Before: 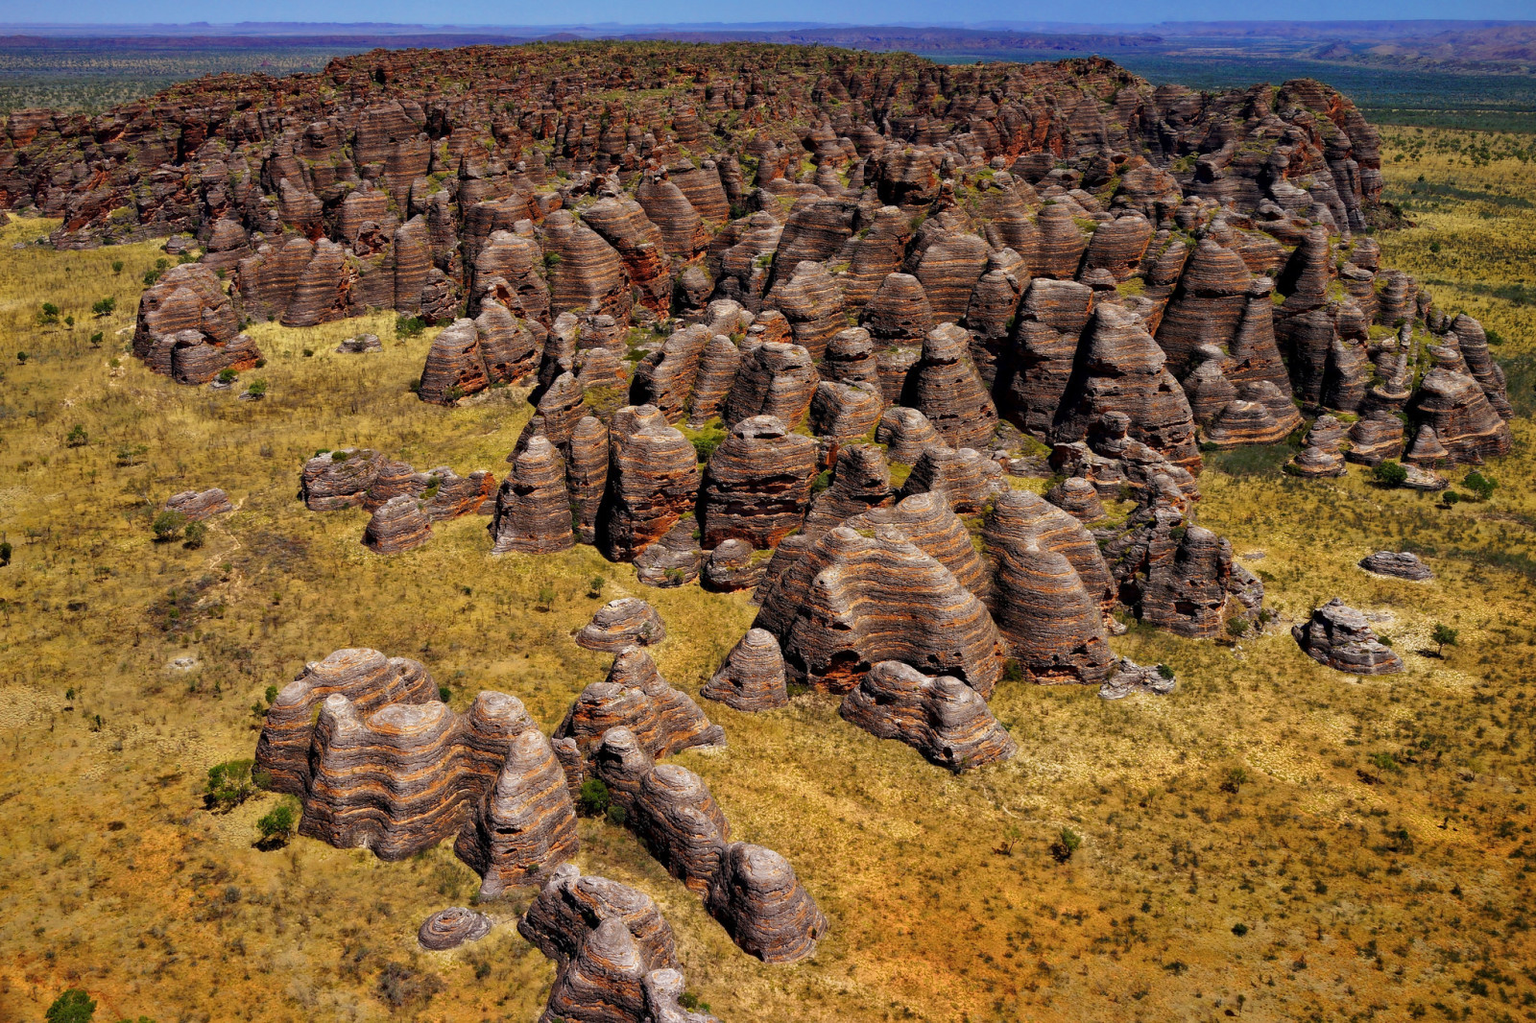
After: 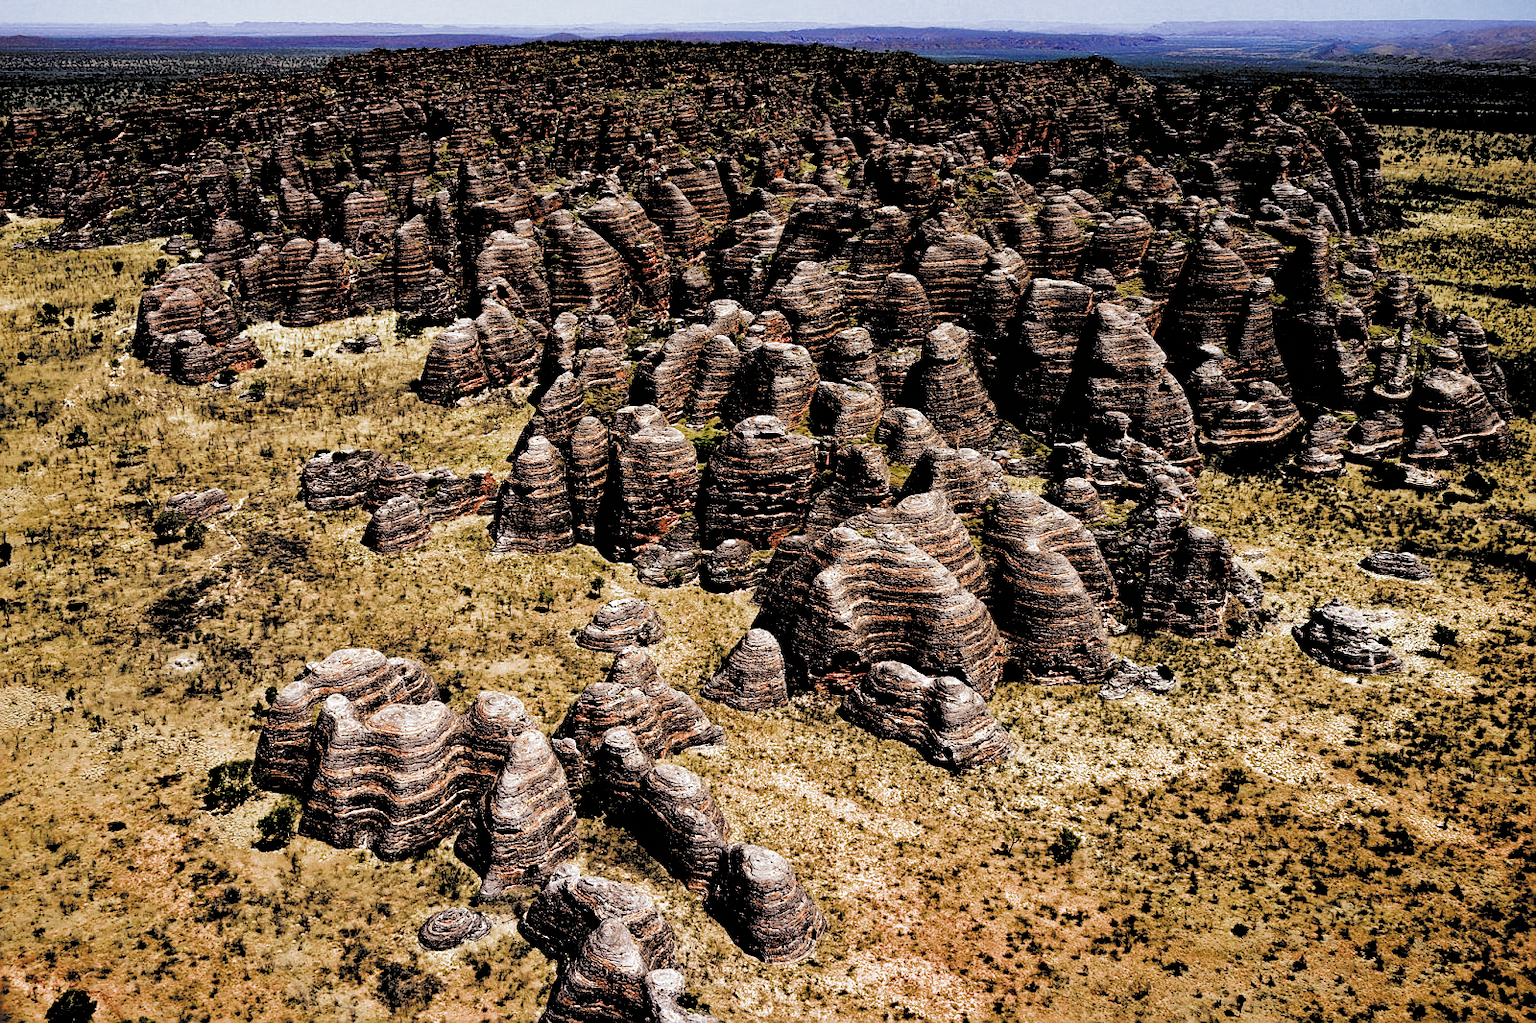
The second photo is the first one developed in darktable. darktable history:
sharpen: amount 0.5
tone equalizer: on, module defaults
filmic rgb: black relative exposure -1.14 EV, white relative exposure 2.06 EV, threshold 3.03 EV, hardness 1.51, contrast 2.238, color science v4 (2020), contrast in shadows soft, contrast in highlights soft, enable highlight reconstruction true
